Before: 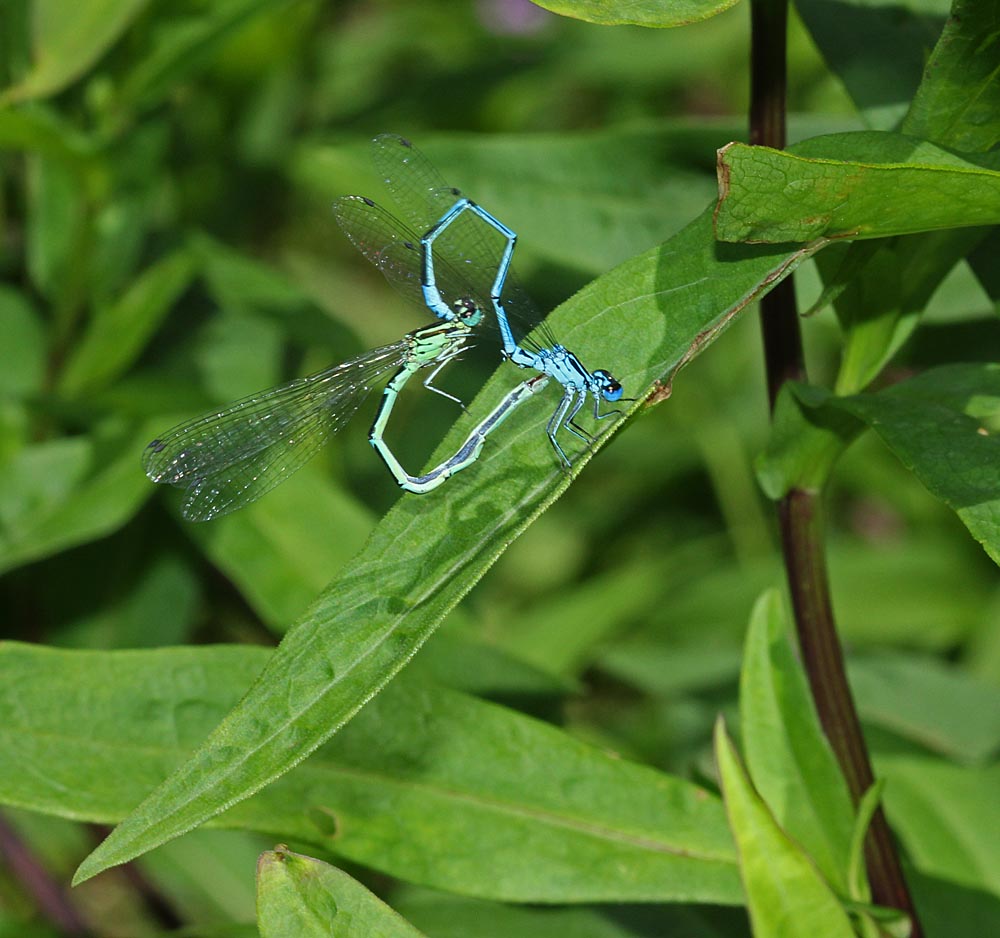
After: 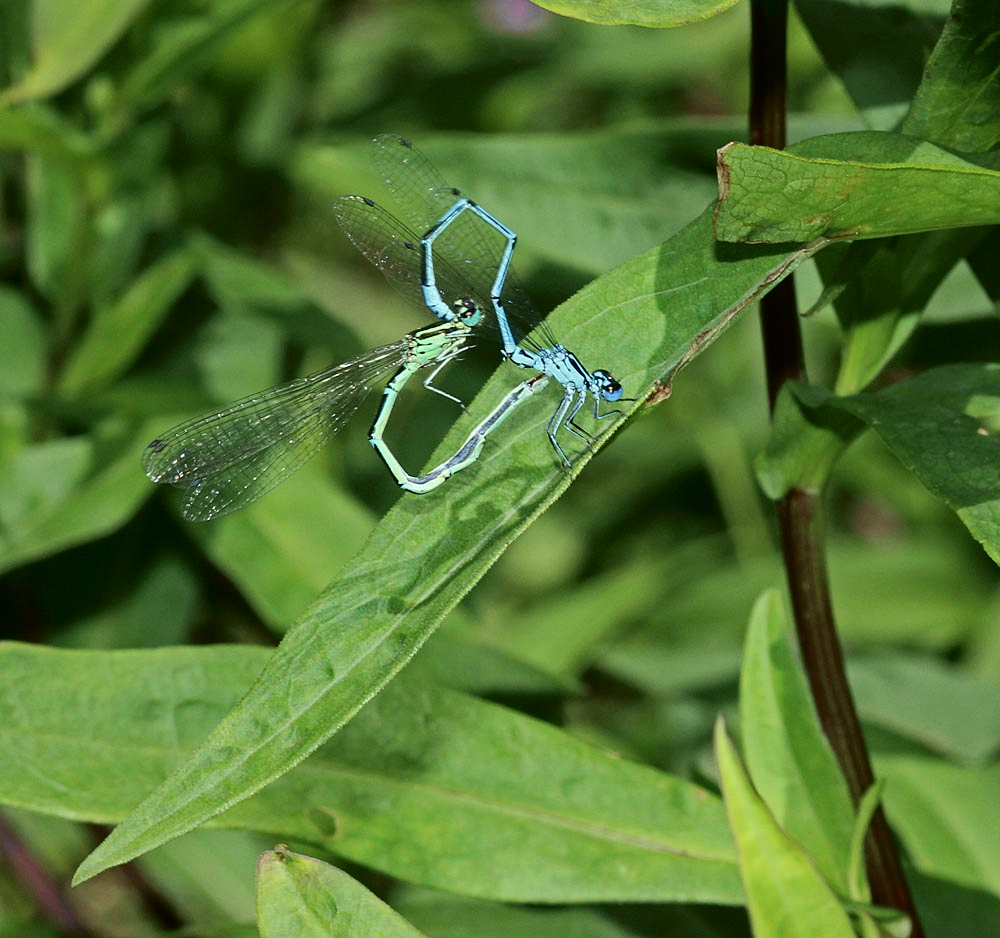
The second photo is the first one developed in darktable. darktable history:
tone curve: curves: ch0 [(0.003, 0) (0.066, 0.031) (0.163, 0.112) (0.264, 0.238) (0.395, 0.408) (0.517, 0.56) (0.684, 0.734) (0.791, 0.814) (1, 1)]; ch1 [(0, 0) (0.164, 0.115) (0.337, 0.332) (0.39, 0.398) (0.464, 0.461) (0.501, 0.5) (0.507, 0.5) (0.534, 0.532) (0.577, 0.59) (0.652, 0.681) (0.733, 0.749) (0.811, 0.796) (1, 1)]; ch2 [(0, 0) (0.337, 0.382) (0.464, 0.476) (0.501, 0.5) (0.527, 0.54) (0.551, 0.565) (0.6, 0.59) (0.687, 0.675) (1, 1)], color space Lab, independent channels, preserve colors none
